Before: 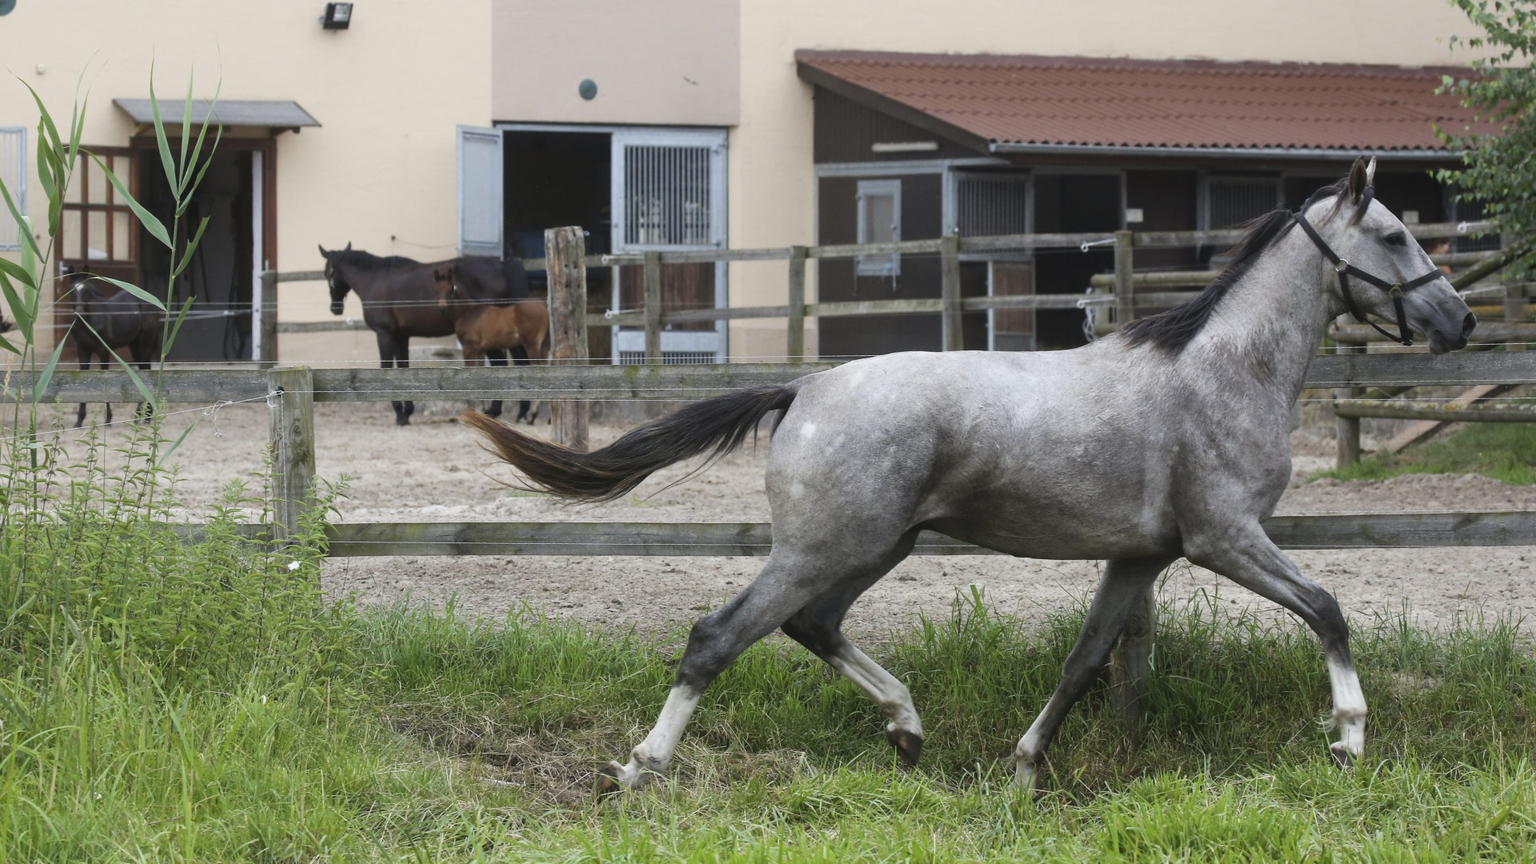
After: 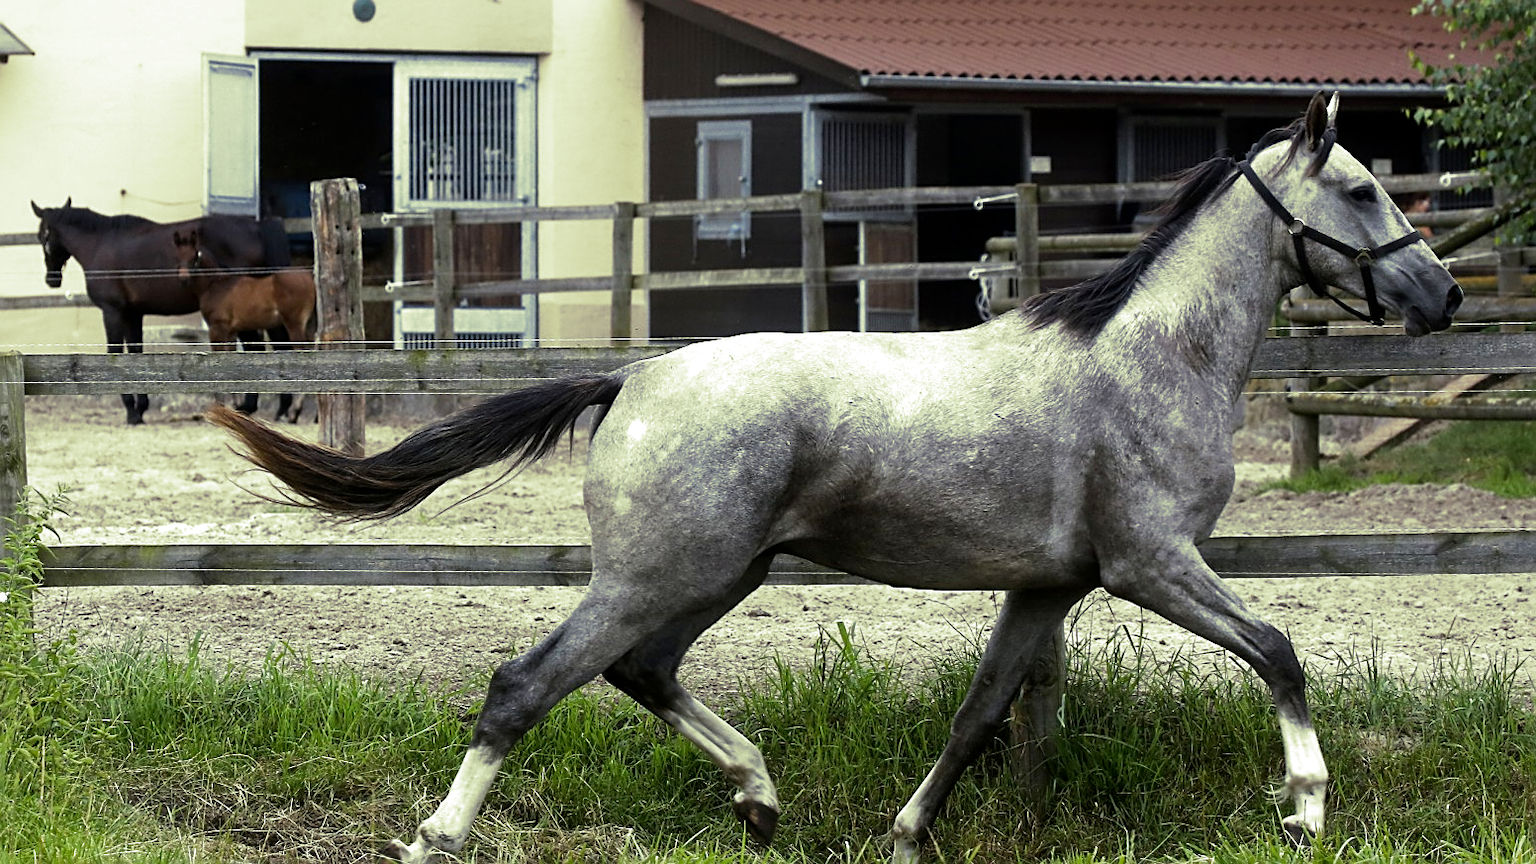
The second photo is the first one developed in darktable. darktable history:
sharpen: amount 0.55
split-toning: shadows › hue 290.82°, shadows › saturation 0.34, highlights › saturation 0.38, balance 0, compress 50%
color balance: lift [0.991, 1, 1, 1], gamma [0.996, 1, 1, 1], input saturation 98.52%, contrast 20.34%, output saturation 103.72%
crop: left 19.159%, top 9.58%, bottom 9.58%
